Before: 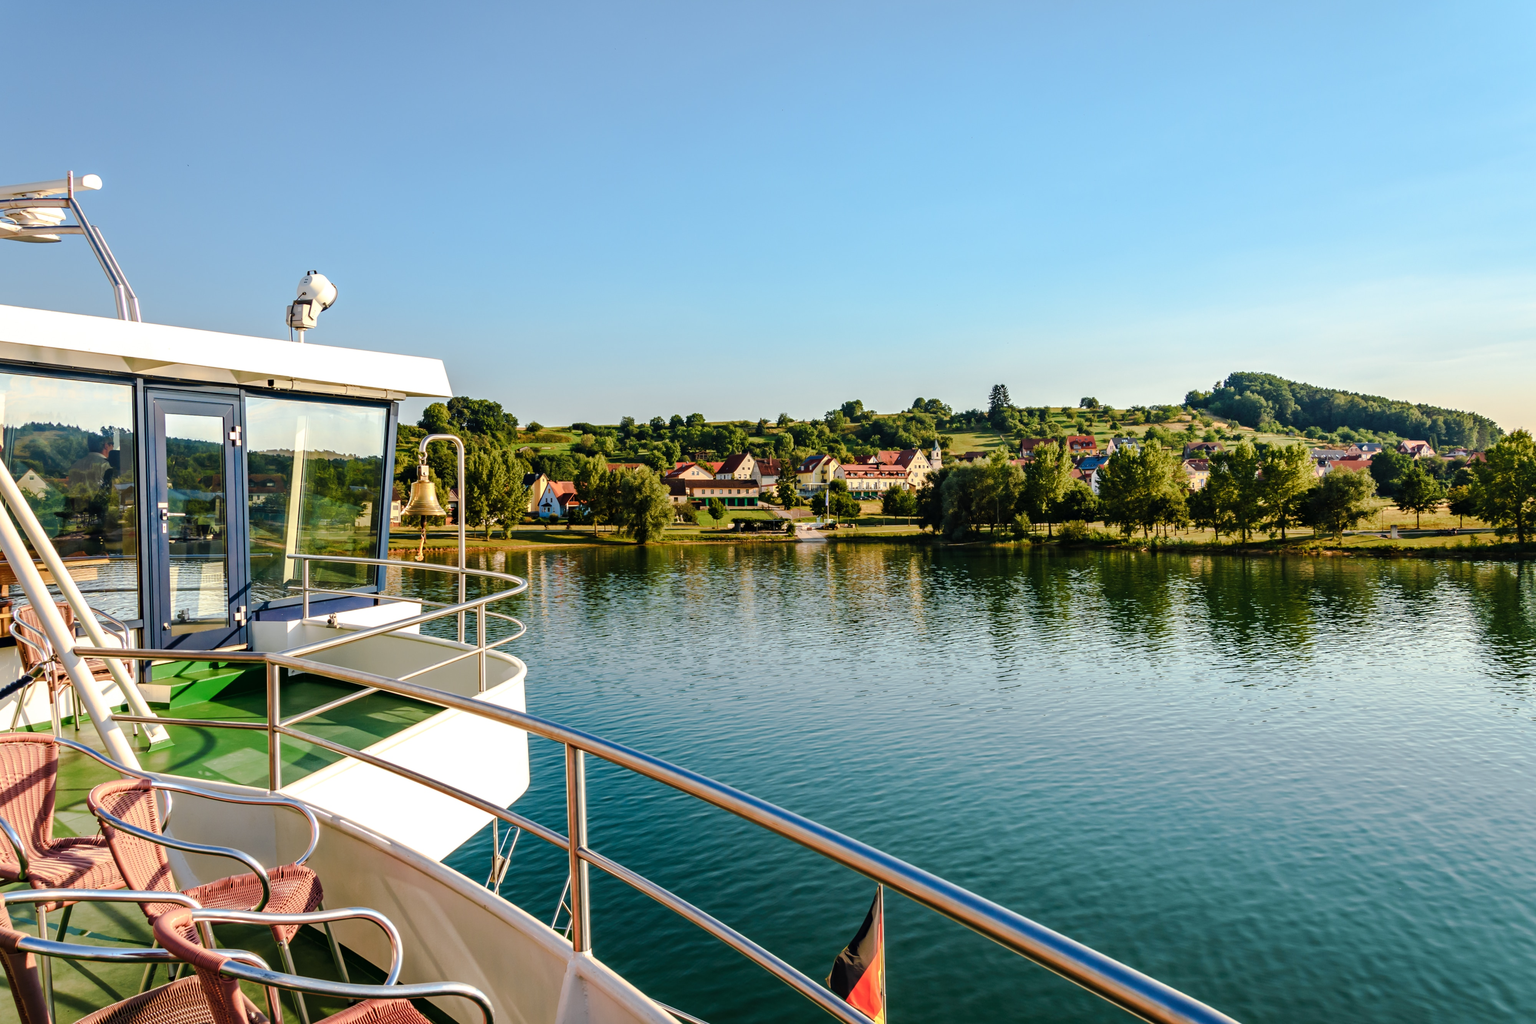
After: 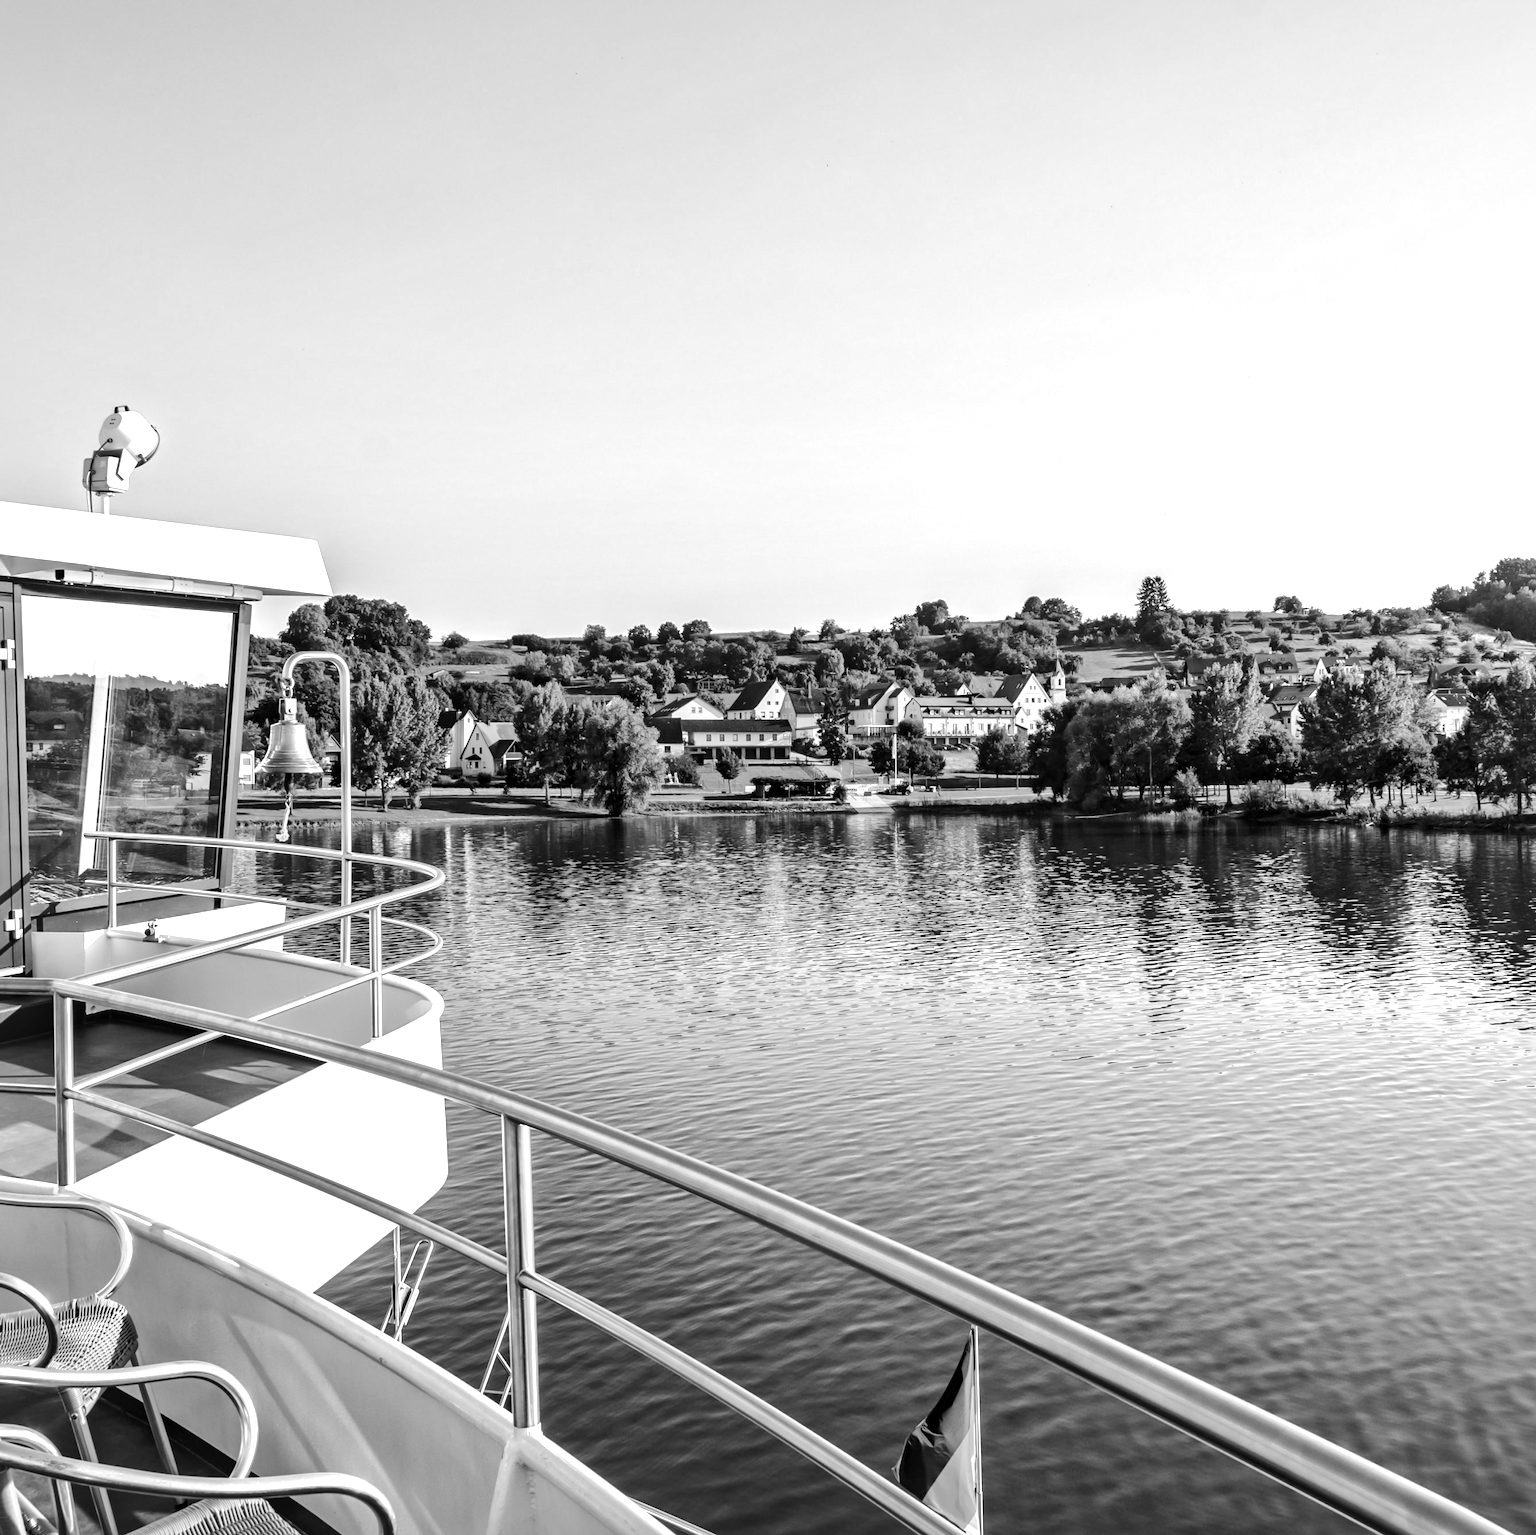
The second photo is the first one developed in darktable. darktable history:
white balance: red 0.967, blue 1.119, emerald 0.756
color calibration: output gray [0.267, 0.423, 0.261, 0], illuminant same as pipeline (D50), adaptation none (bypass)
exposure: black level correction -0.002, exposure 0.54 EV, compensate highlight preservation false
crop and rotate: left 15.055%, right 18.278%
local contrast: mode bilateral grid, contrast 20, coarseness 50, detail 171%, midtone range 0.2
color balance rgb: perceptual saturation grading › global saturation 25%, perceptual brilliance grading › mid-tones 10%, perceptual brilliance grading › shadows 15%, global vibrance 20%
